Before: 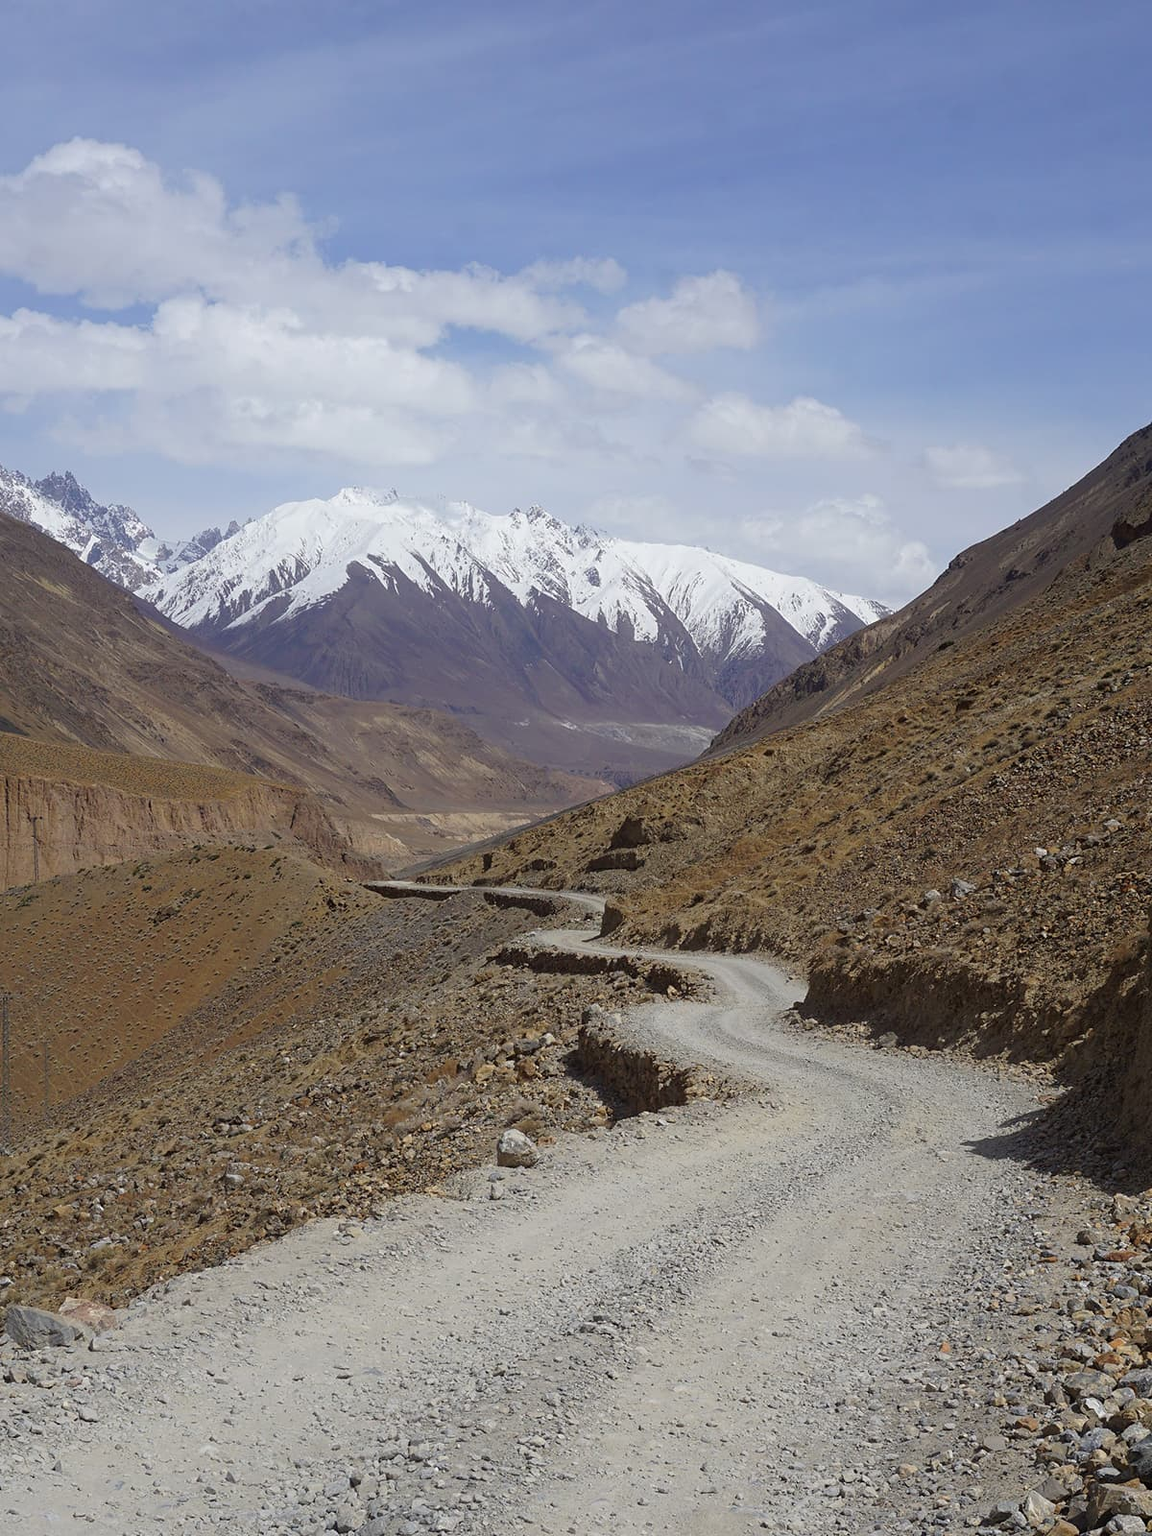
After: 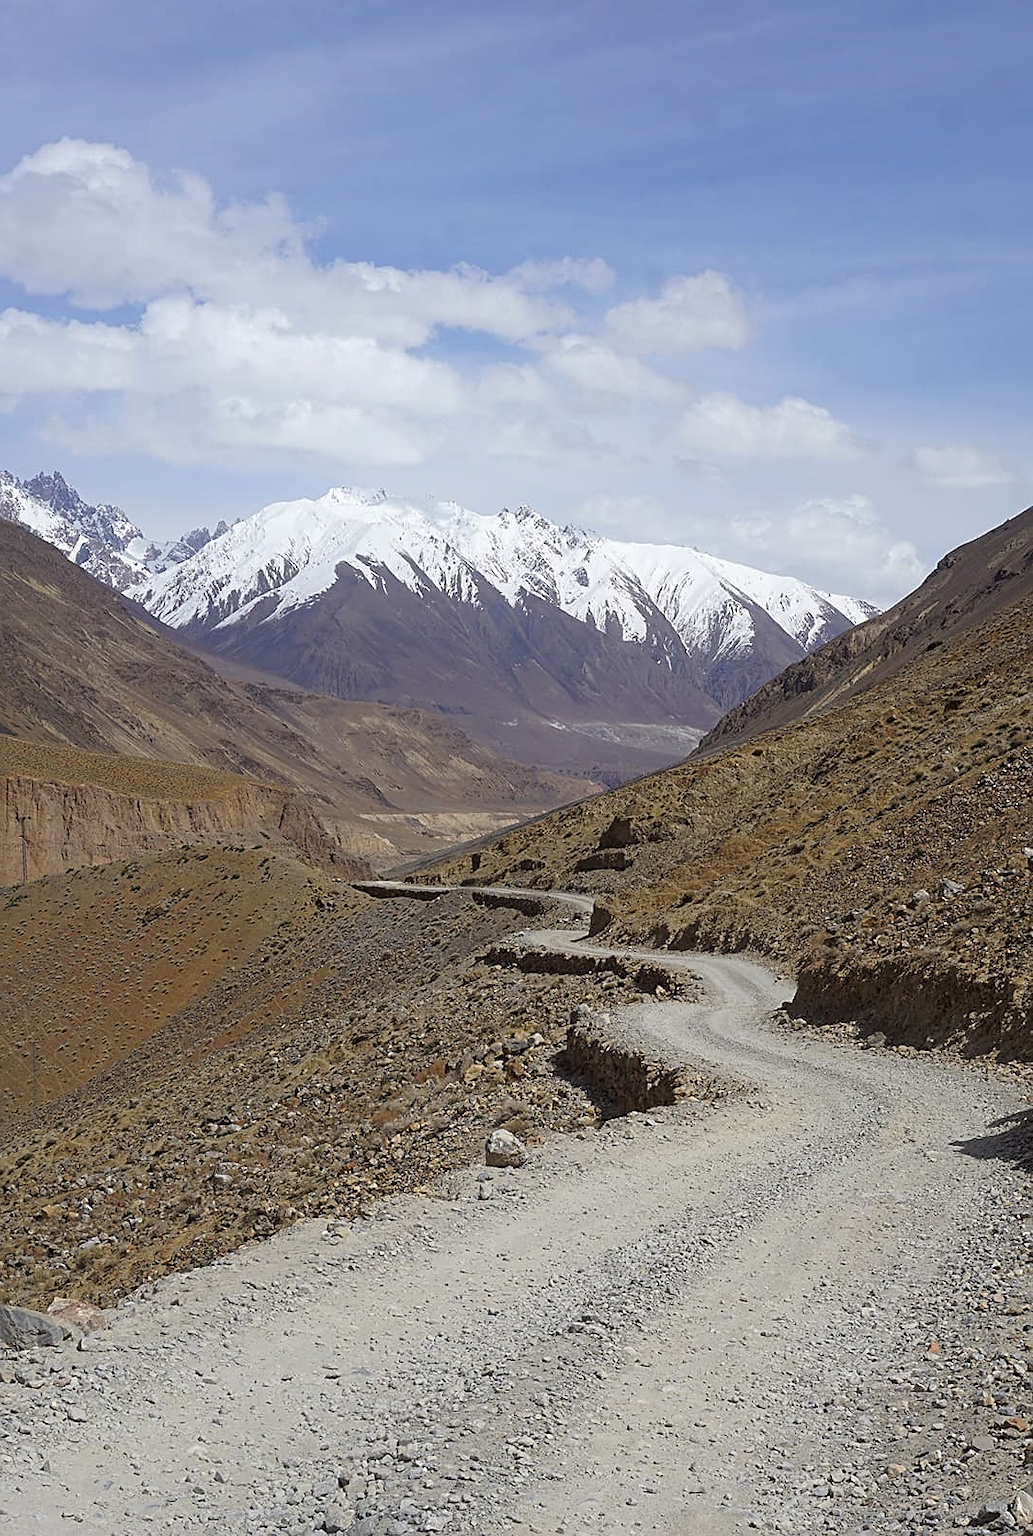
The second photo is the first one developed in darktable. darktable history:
crop and rotate: left 1.081%, right 9.125%
sharpen: on, module defaults
levels: levels [0.016, 0.484, 0.953]
